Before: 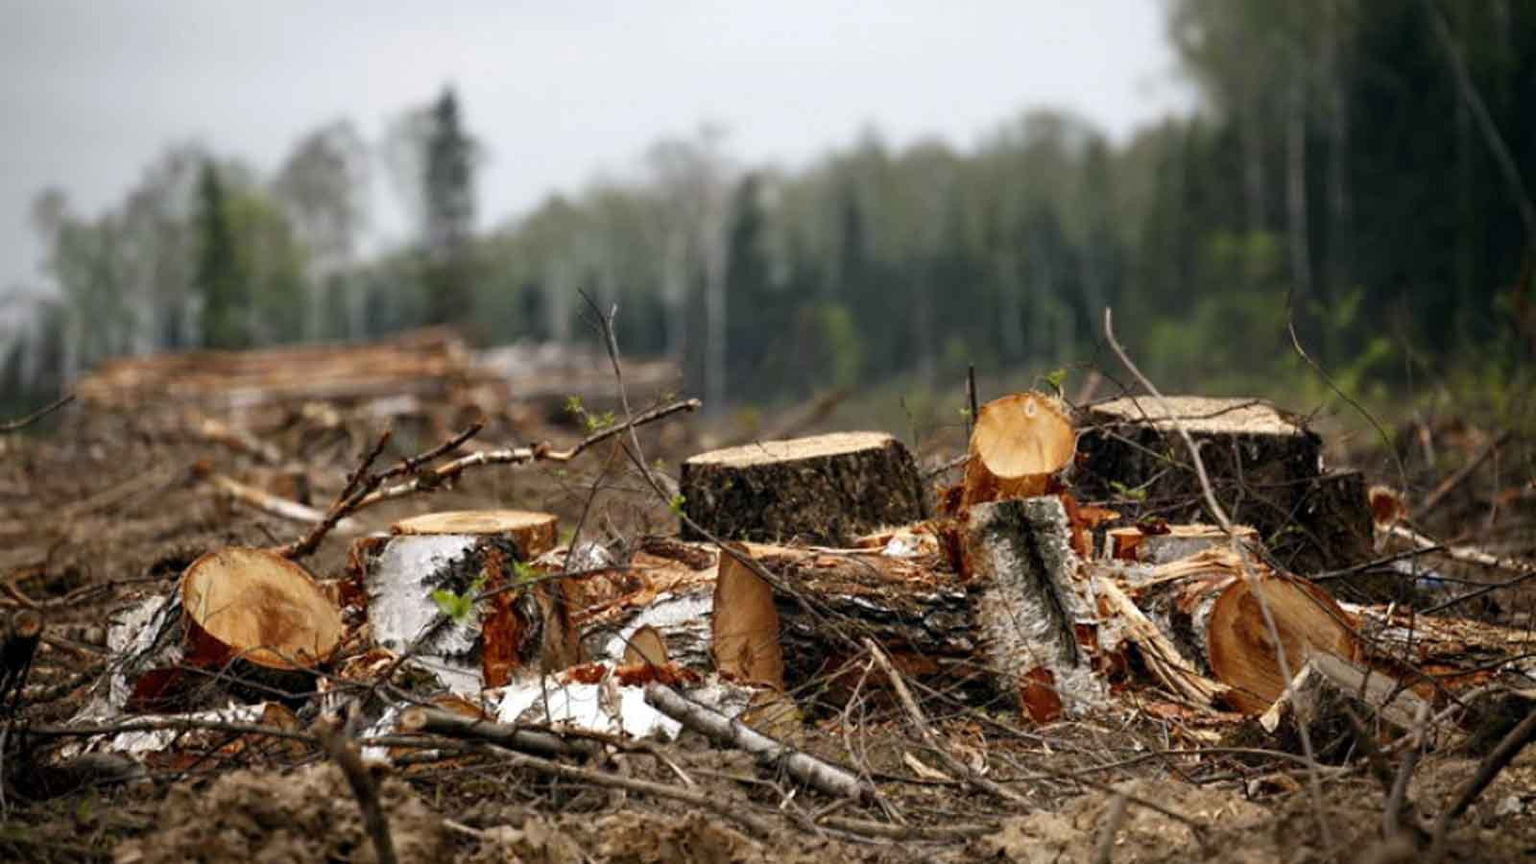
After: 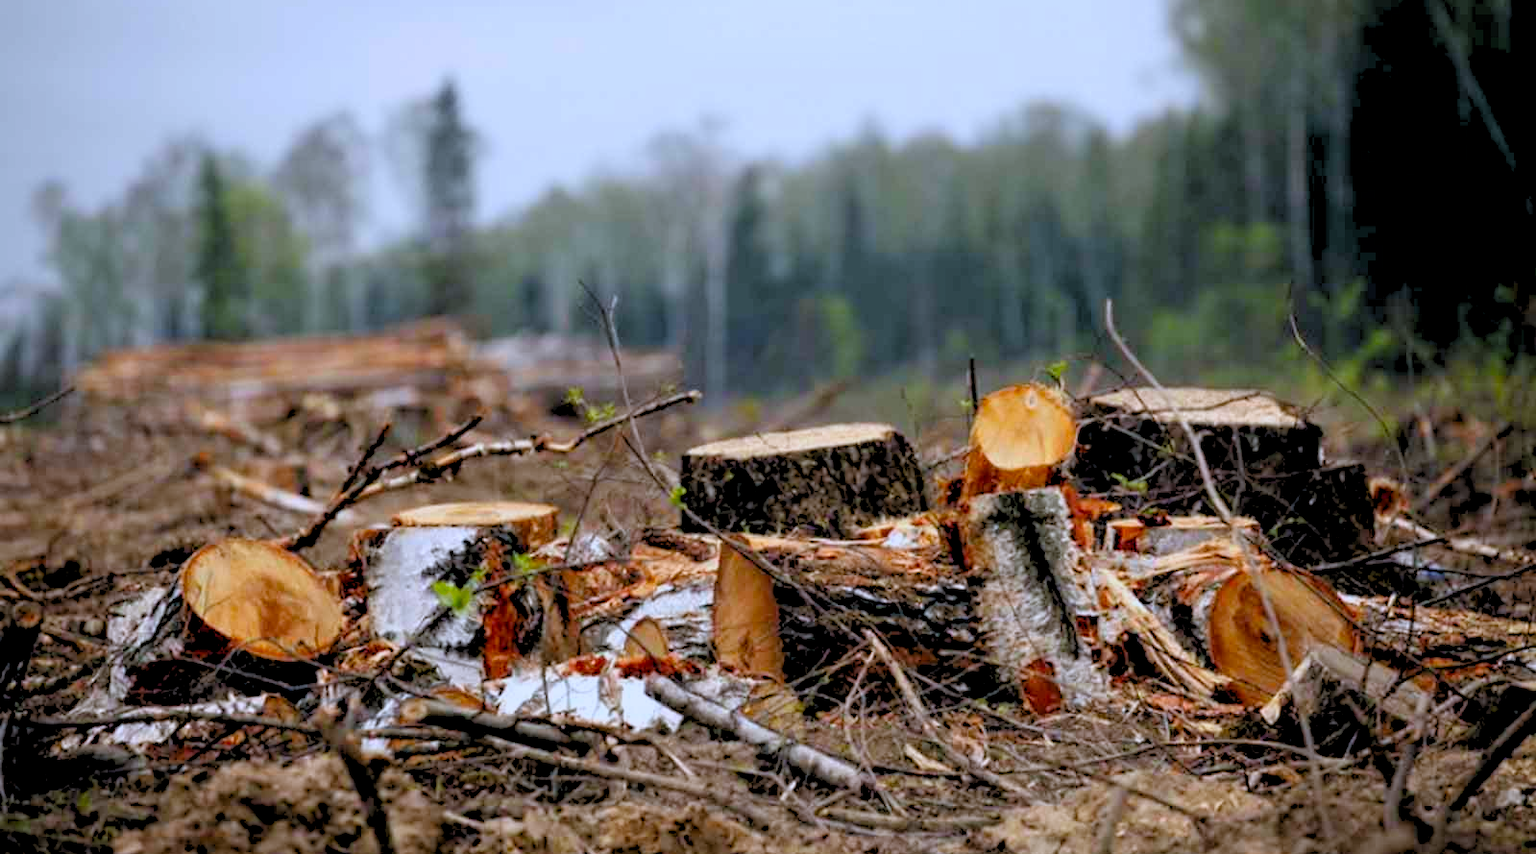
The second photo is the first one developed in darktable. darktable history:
rgb levels: preserve colors sum RGB, levels [[0.038, 0.433, 0.934], [0, 0.5, 1], [0, 0.5, 1]]
color balance: output saturation 120%
color contrast: green-magenta contrast 1.1, blue-yellow contrast 1.1, unbound 0
color calibration: illuminant as shot in camera, x 0.37, y 0.382, temperature 4313.32 K
crop: top 1.049%, right 0.001%
